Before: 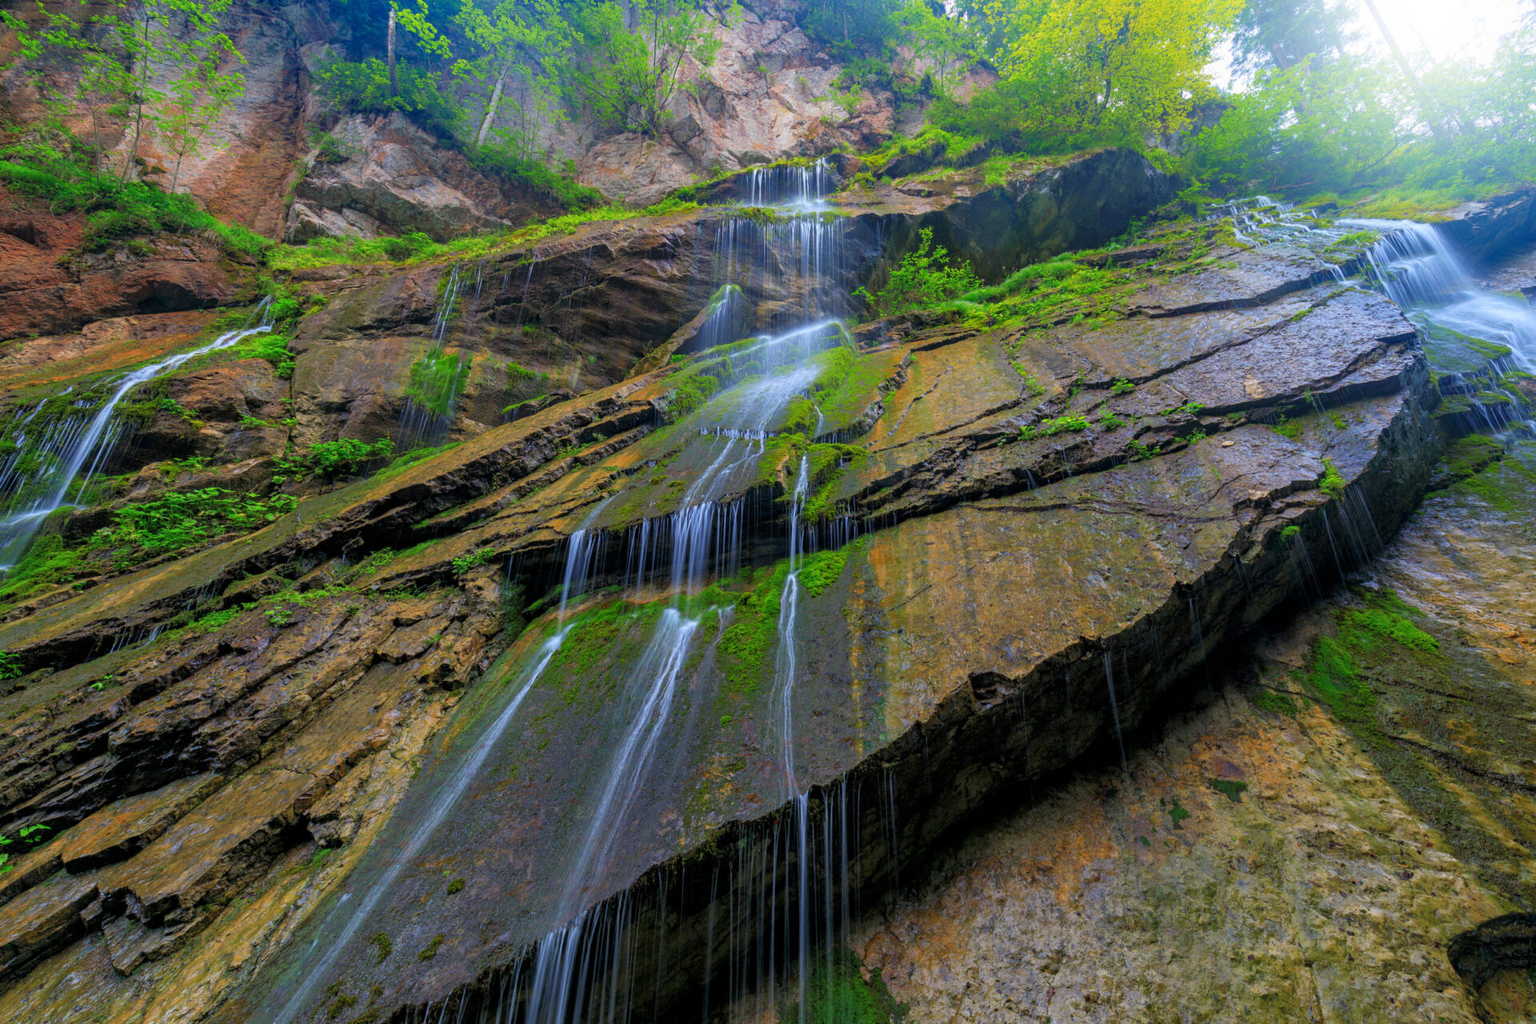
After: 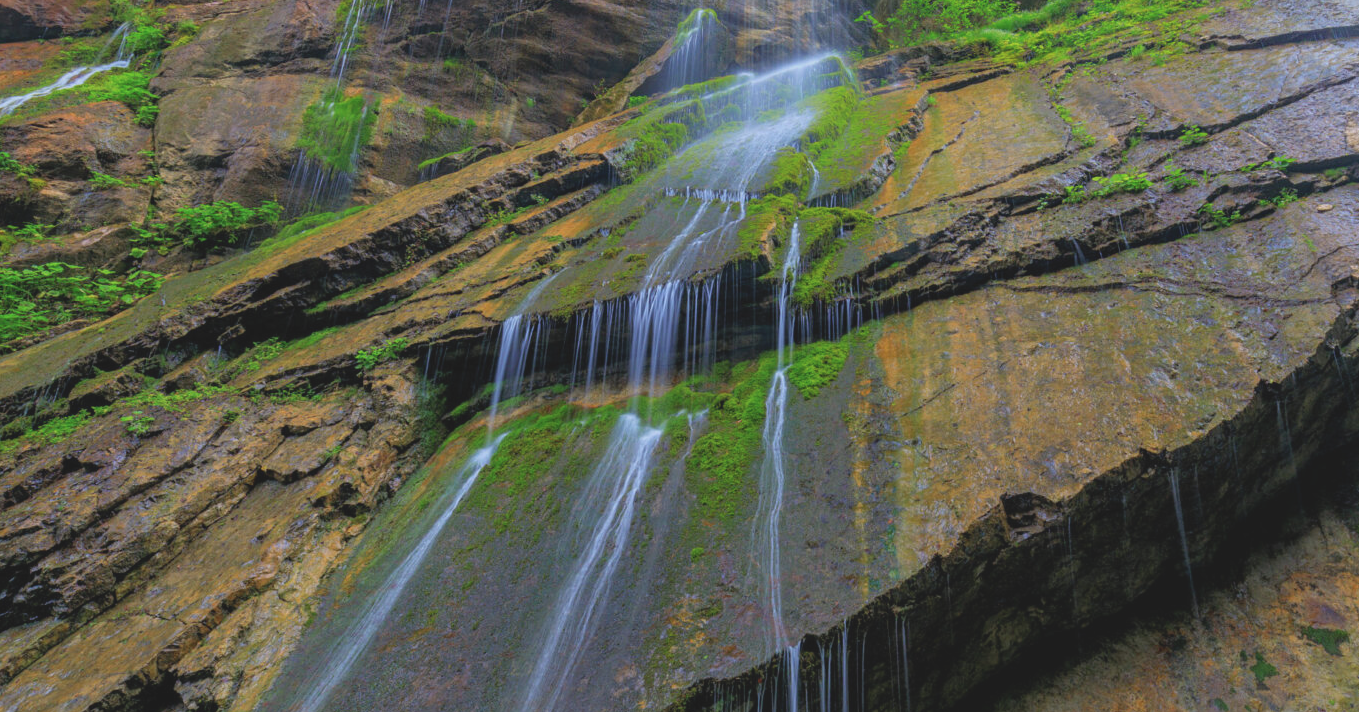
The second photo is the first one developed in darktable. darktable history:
contrast brightness saturation: contrast -0.168, brightness 0.049, saturation -0.121
crop: left 10.941%, top 27.133%, right 18.255%, bottom 17.23%
shadows and highlights: shadows 4.67, soften with gaussian
